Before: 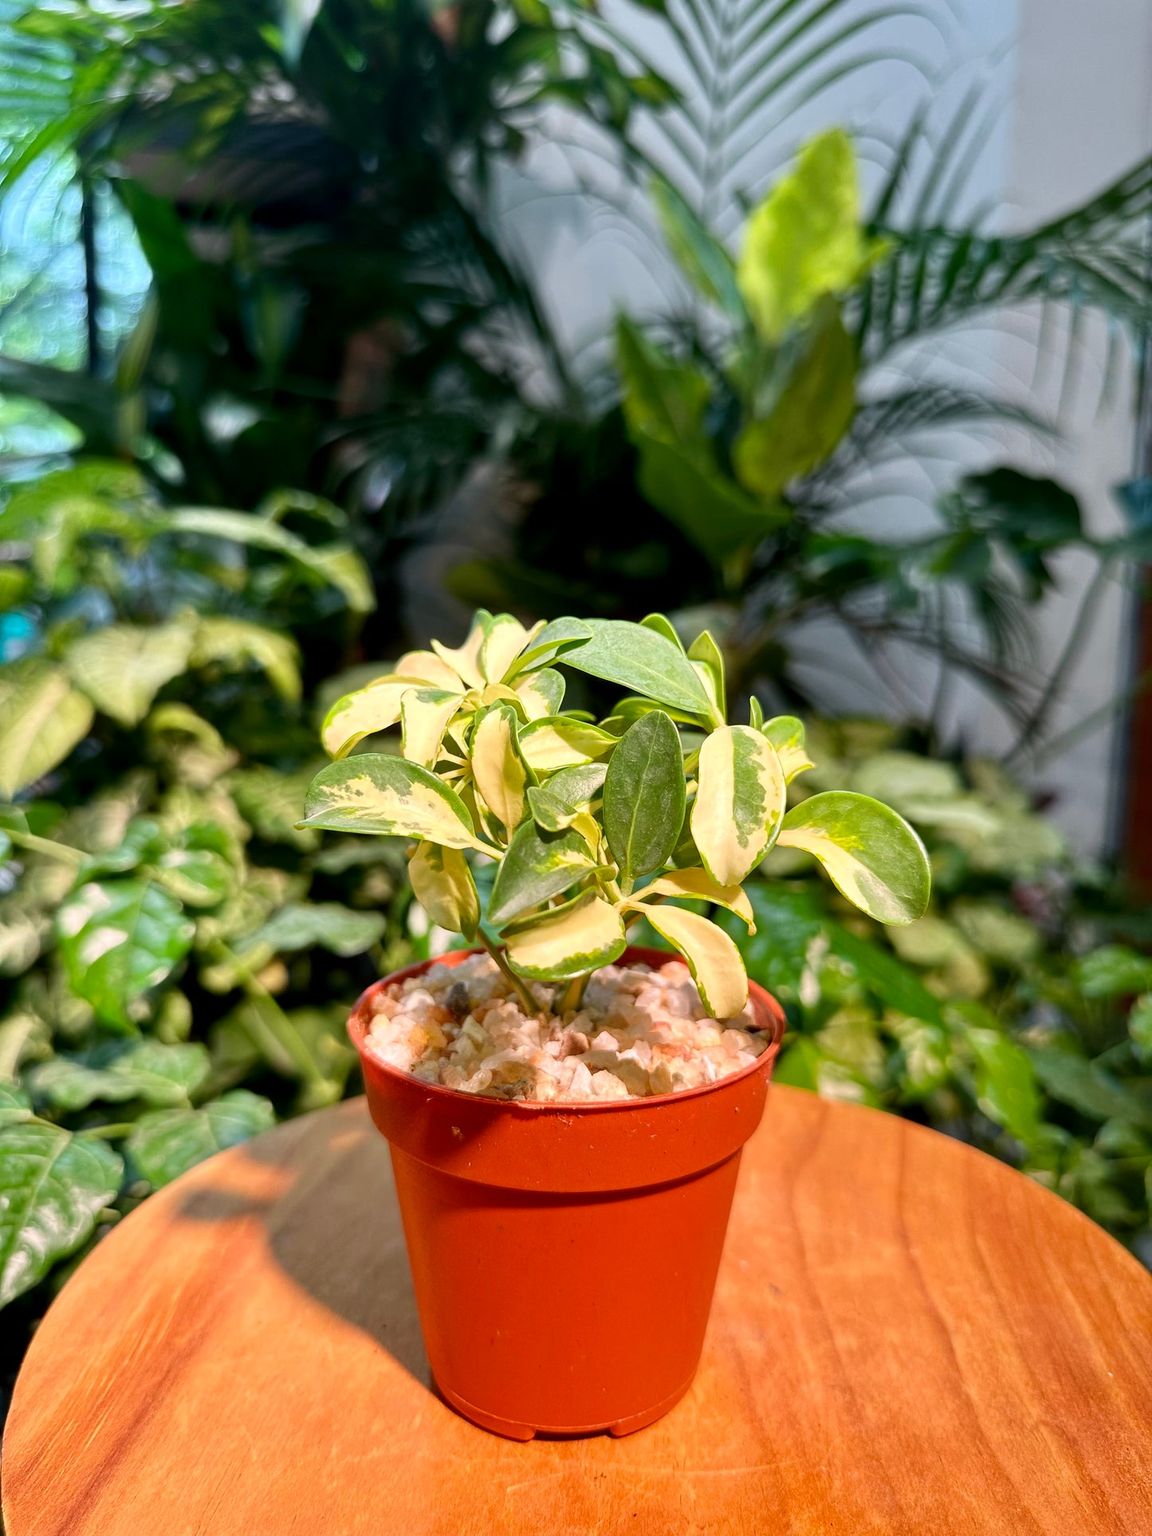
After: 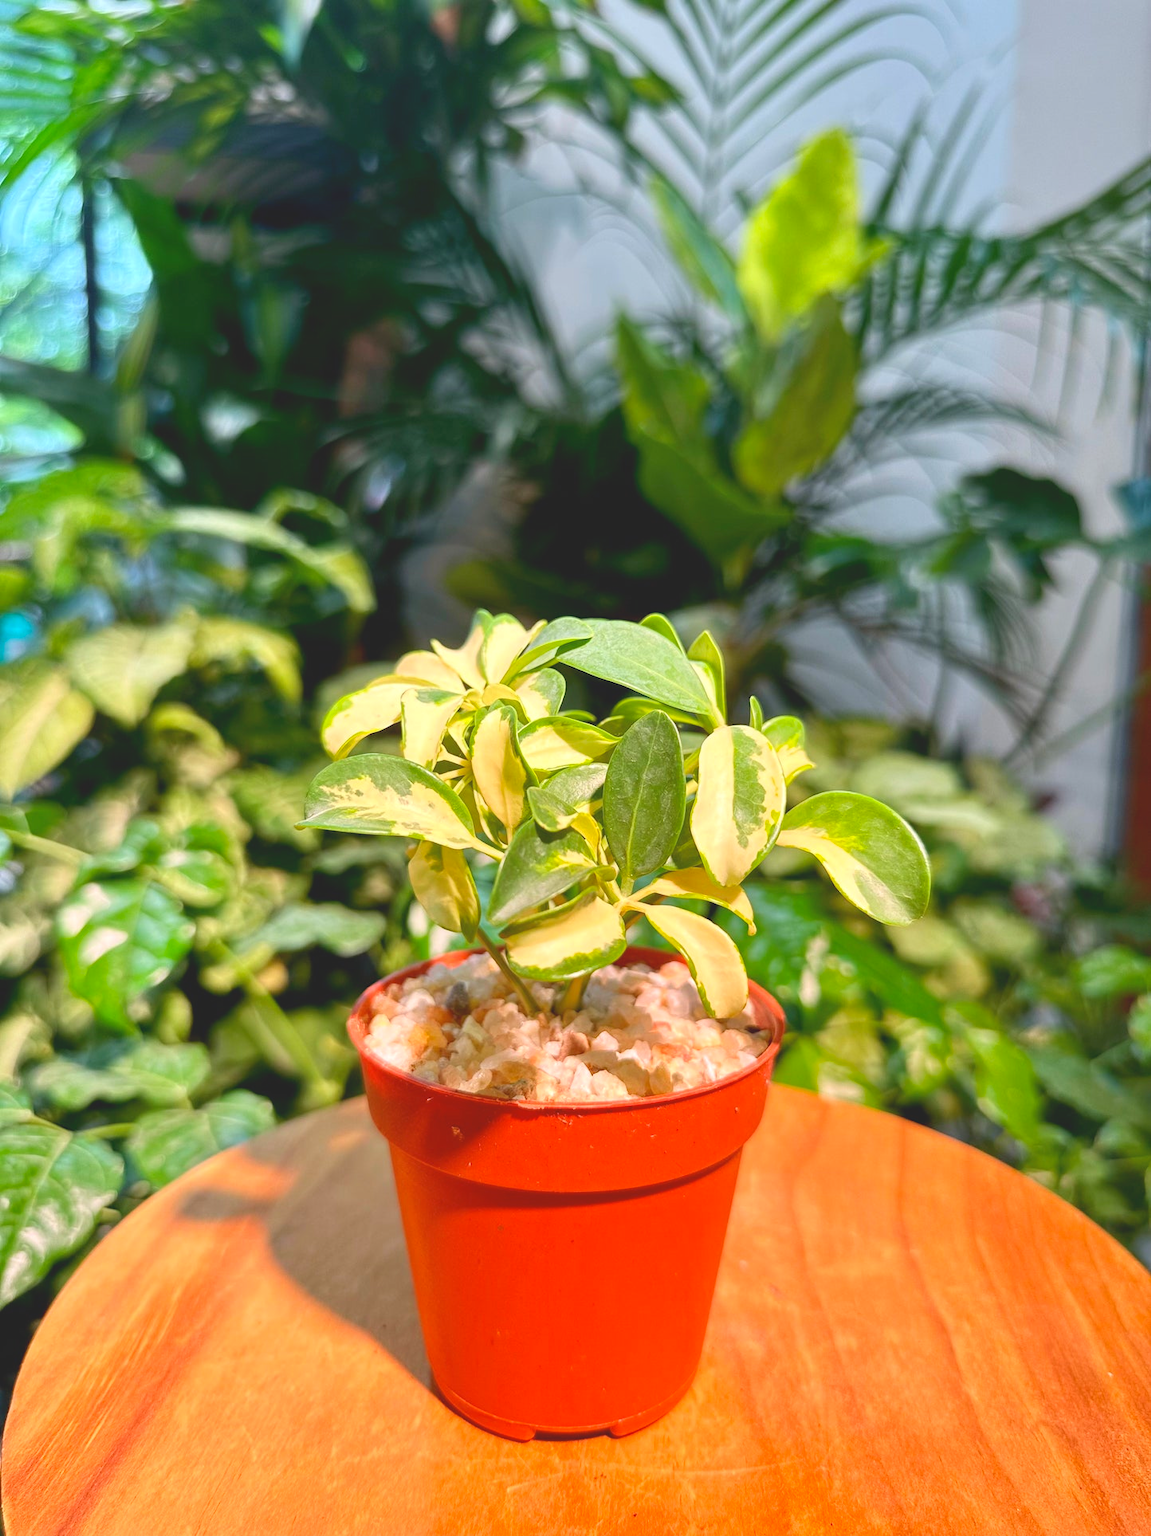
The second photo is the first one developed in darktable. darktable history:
exposure: black level correction 0, exposure 0.7 EV, compensate exposure bias true, compensate highlight preservation false
contrast brightness saturation: contrast -0.28
